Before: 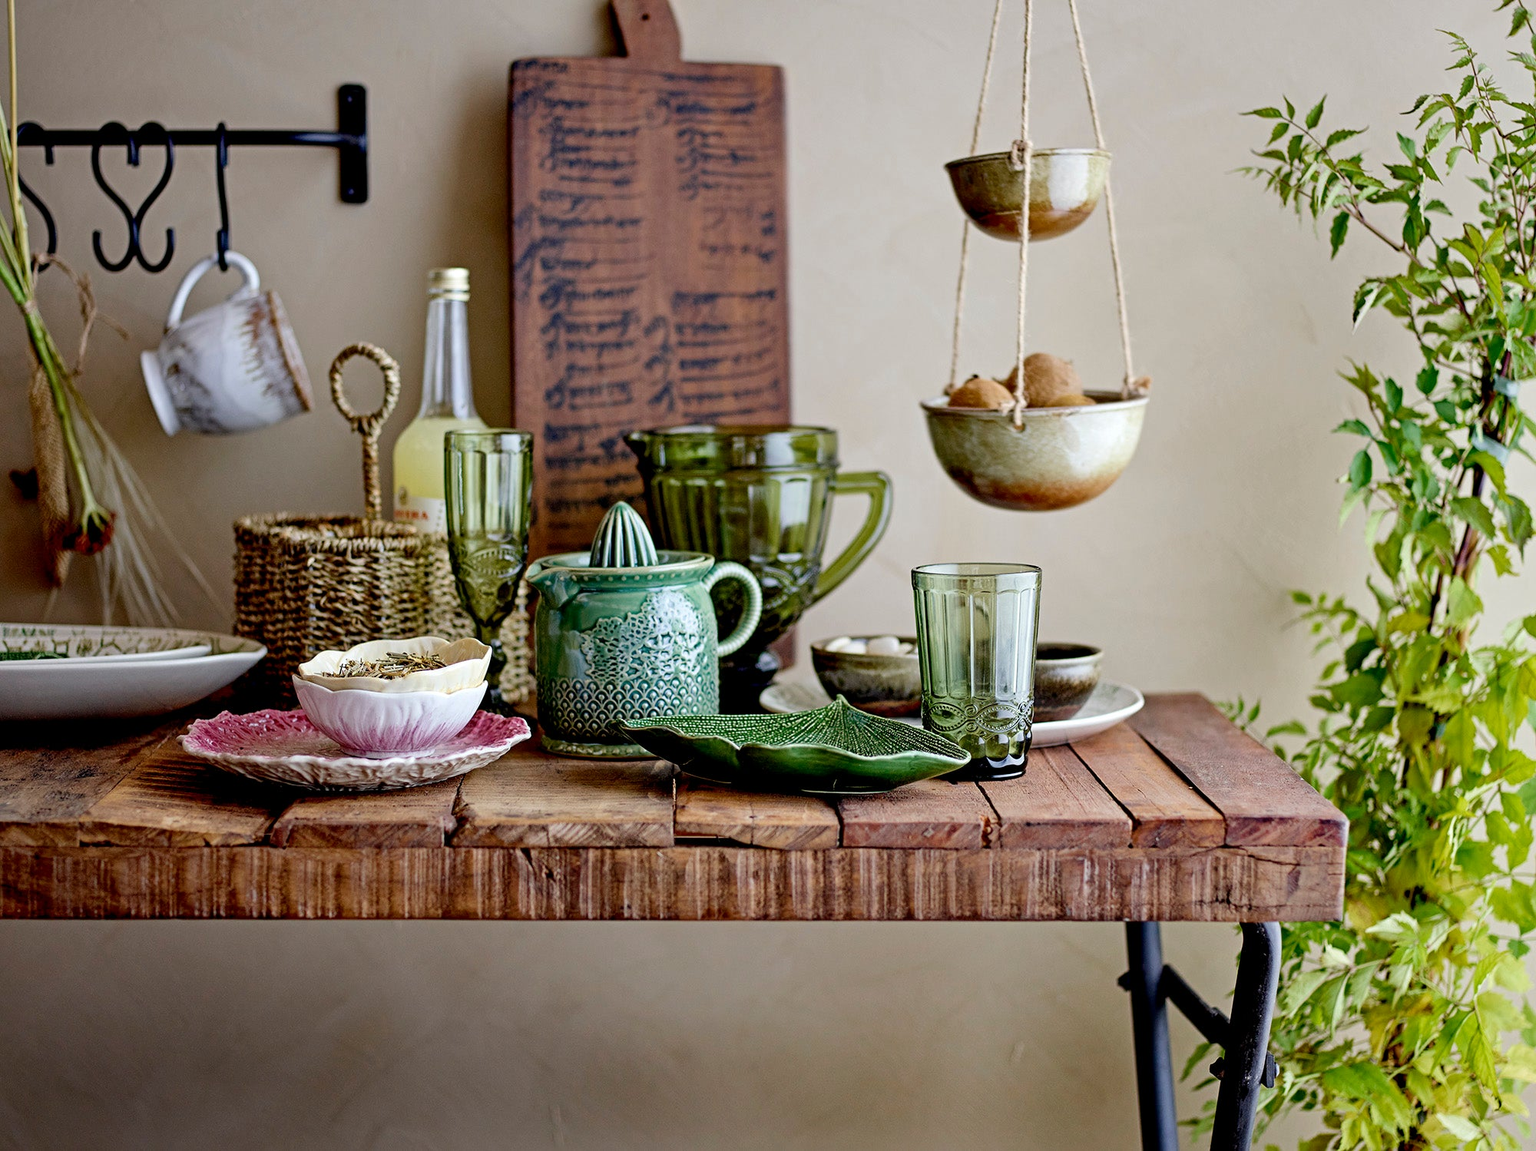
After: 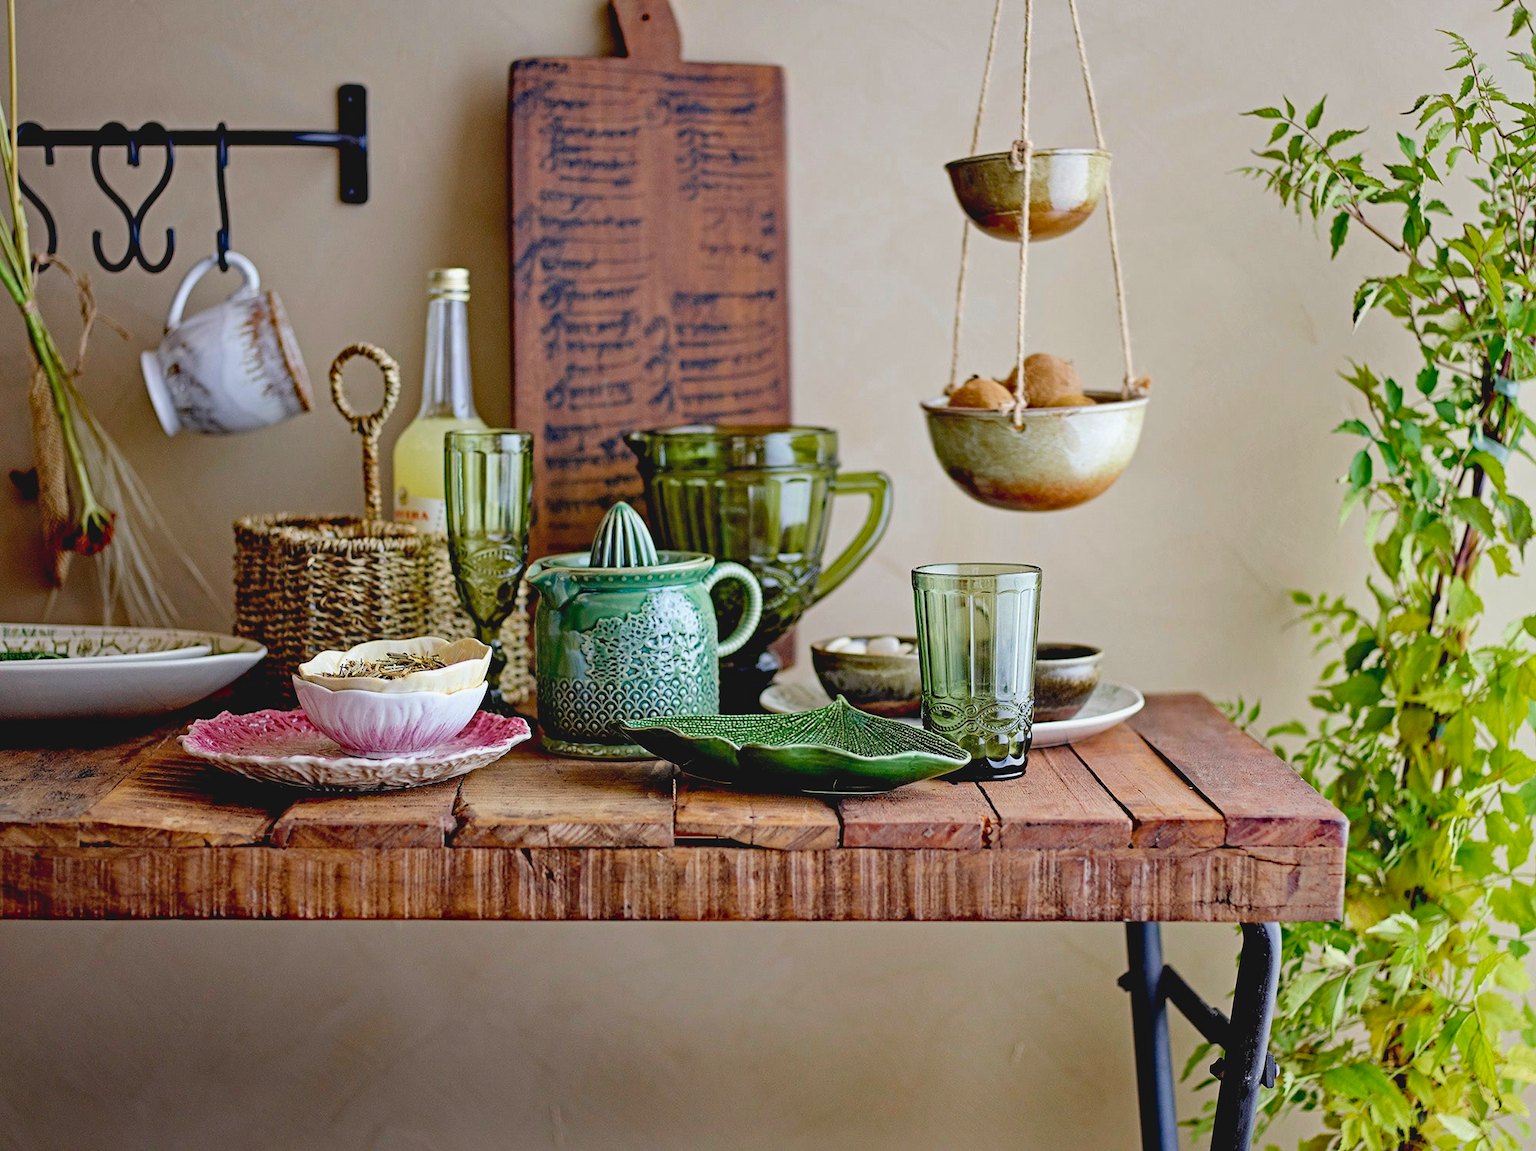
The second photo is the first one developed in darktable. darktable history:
haze removal: compatibility mode true, adaptive false
contrast brightness saturation: contrast -0.1, brightness 0.05, saturation 0.08
